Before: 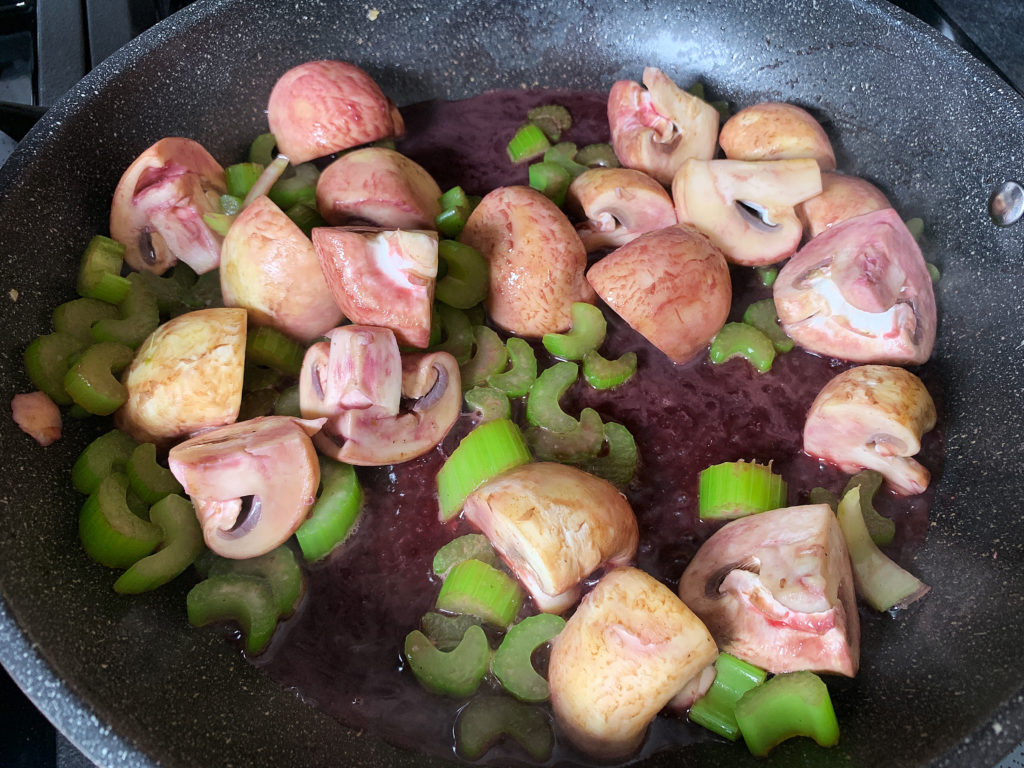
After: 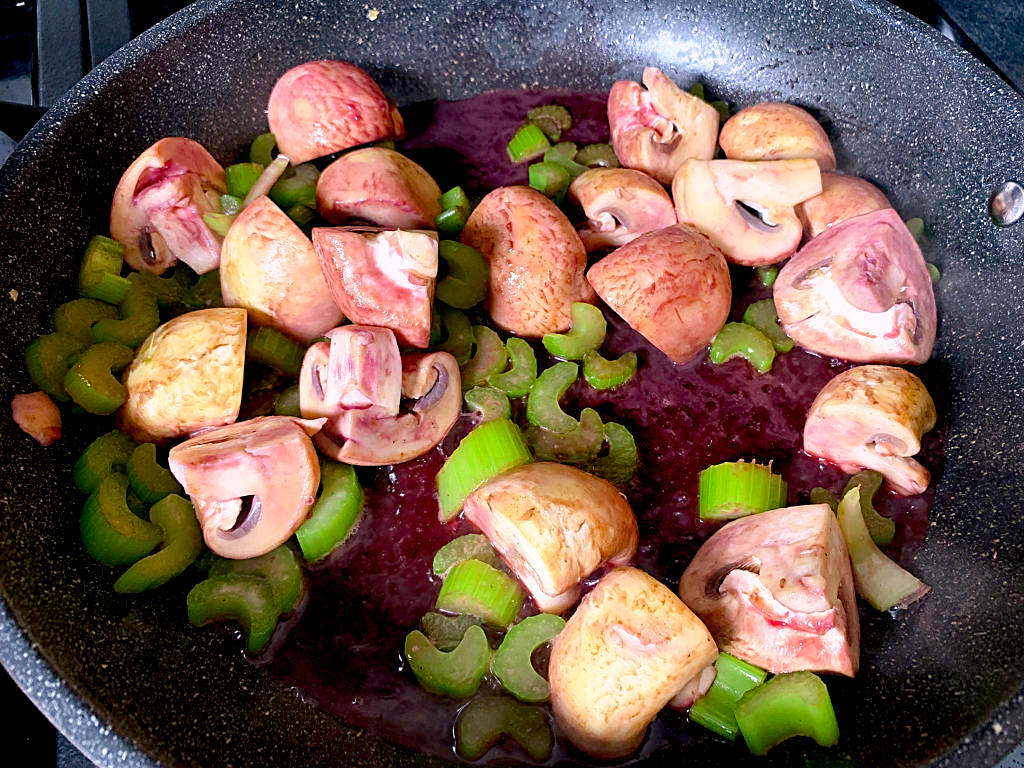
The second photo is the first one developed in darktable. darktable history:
sharpen: on, module defaults
color correction: highlights a* 8.01, highlights b* 3.82
base curve: curves: ch0 [(0.017, 0) (0.425, 0.441) (0.844, 0.933) (1, 1)], preserve colors none
color balance rgb: perceptual saturation grading › global saturation 20%, perceptual saturation grading › highlights -25.722%, perceptual saturation grading › shadows 26.008%, perceptual brilliance grading › global brilliance 1.756%, perceptual brilliance grading › highlights 8.675%, perceptual brilliance grading › shadows -3.614%, contrast -10.278%
